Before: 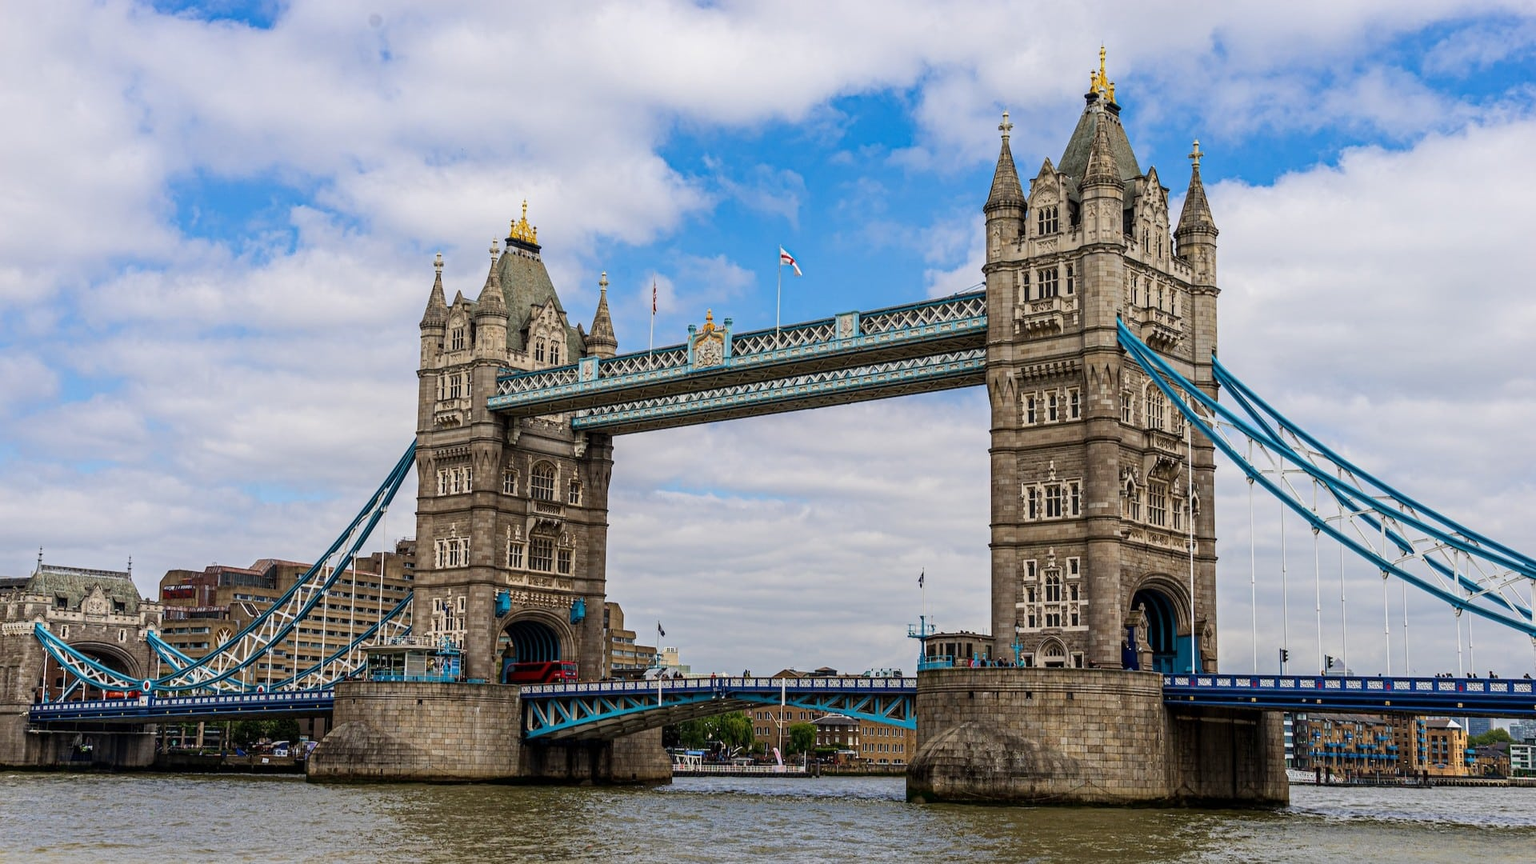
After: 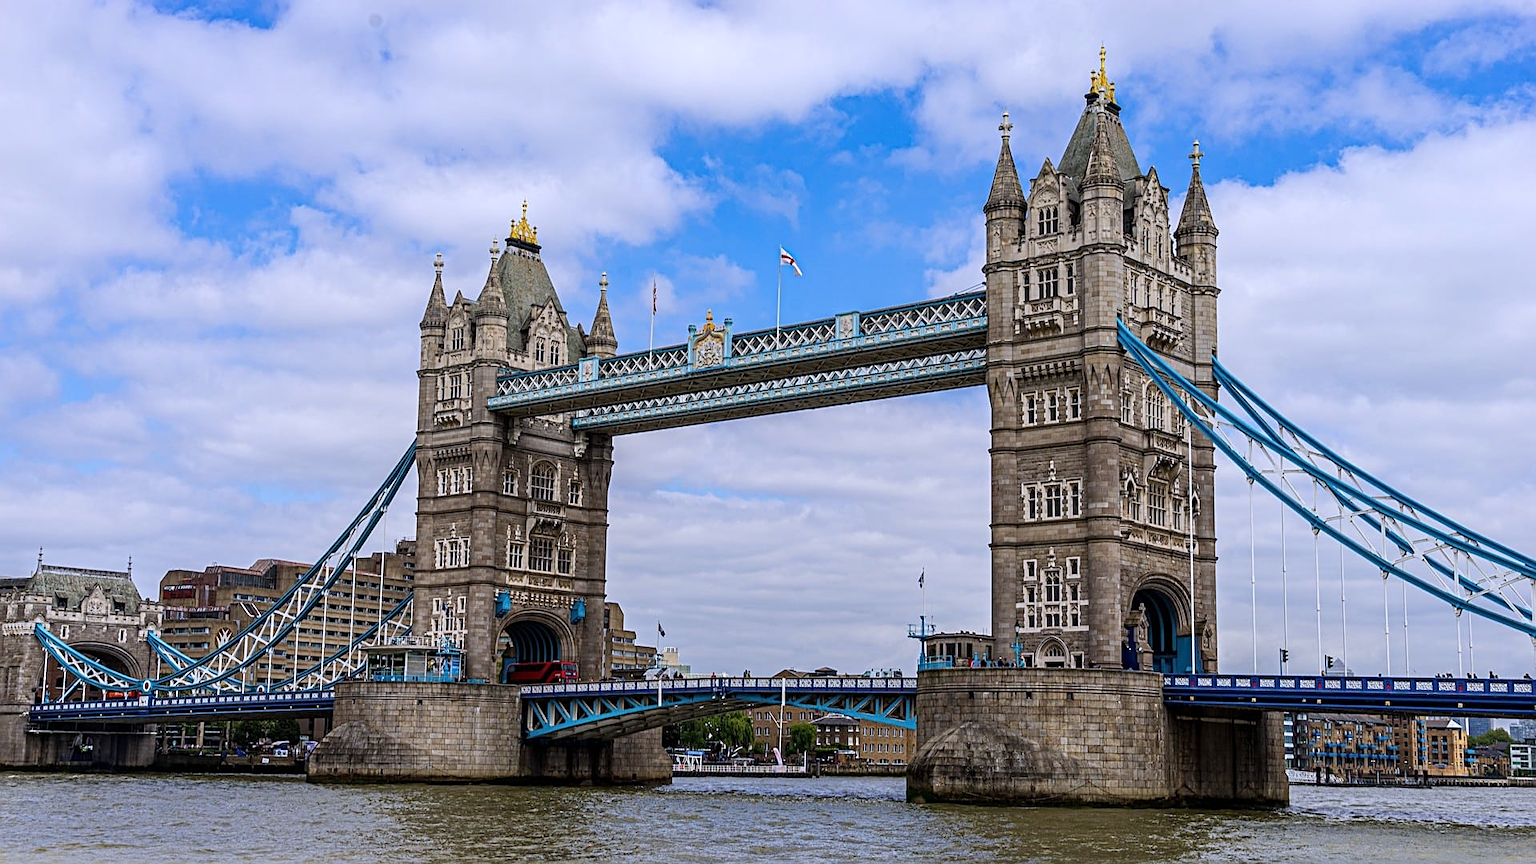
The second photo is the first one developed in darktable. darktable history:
sharpen: on, module defaults
color calibration: illuminant custom, x 0.348, y 0.366, temperature 4940.58 K
white balance: red 0.954, blue 1.079
